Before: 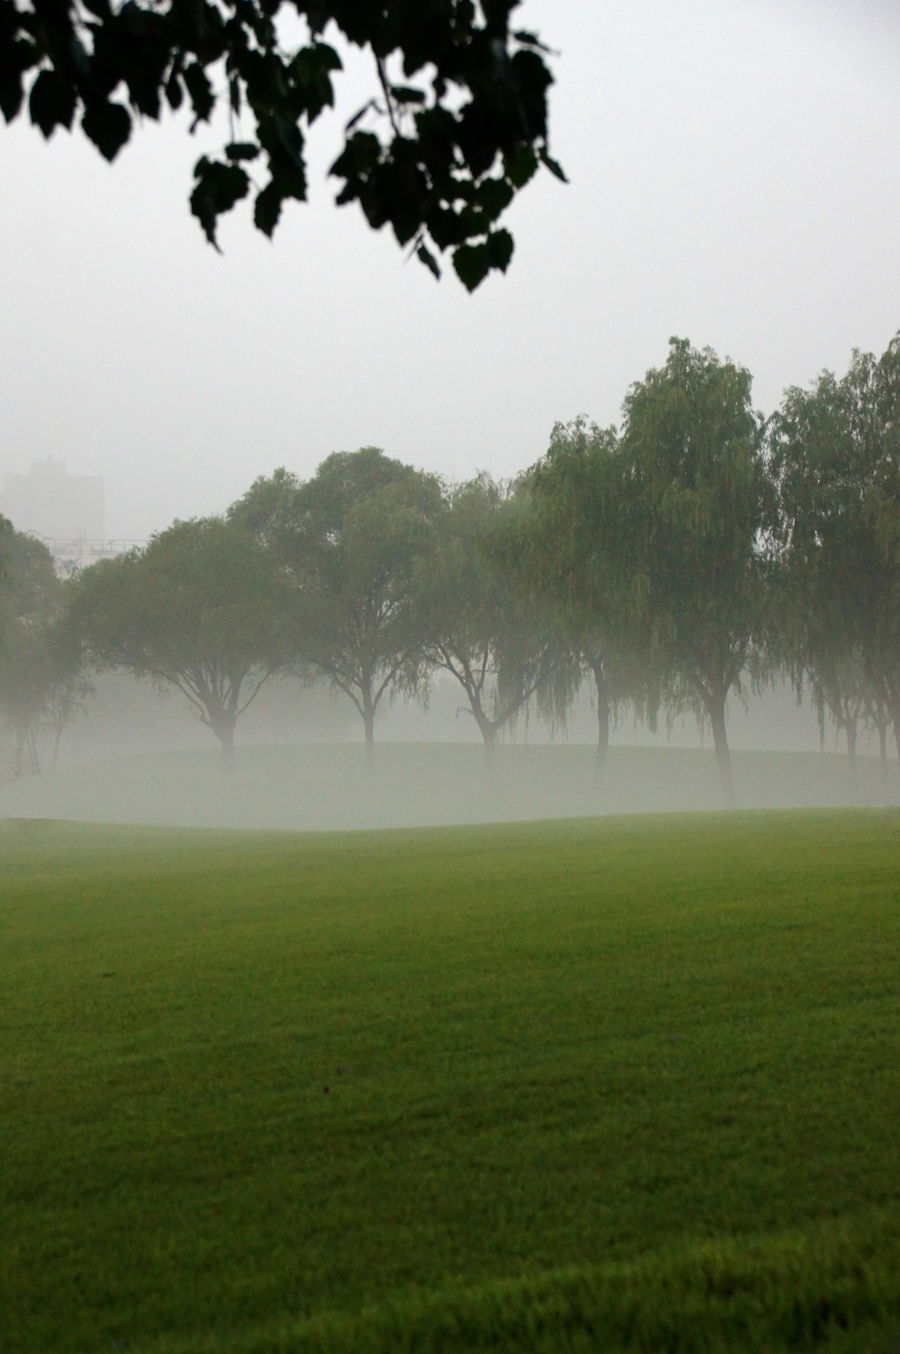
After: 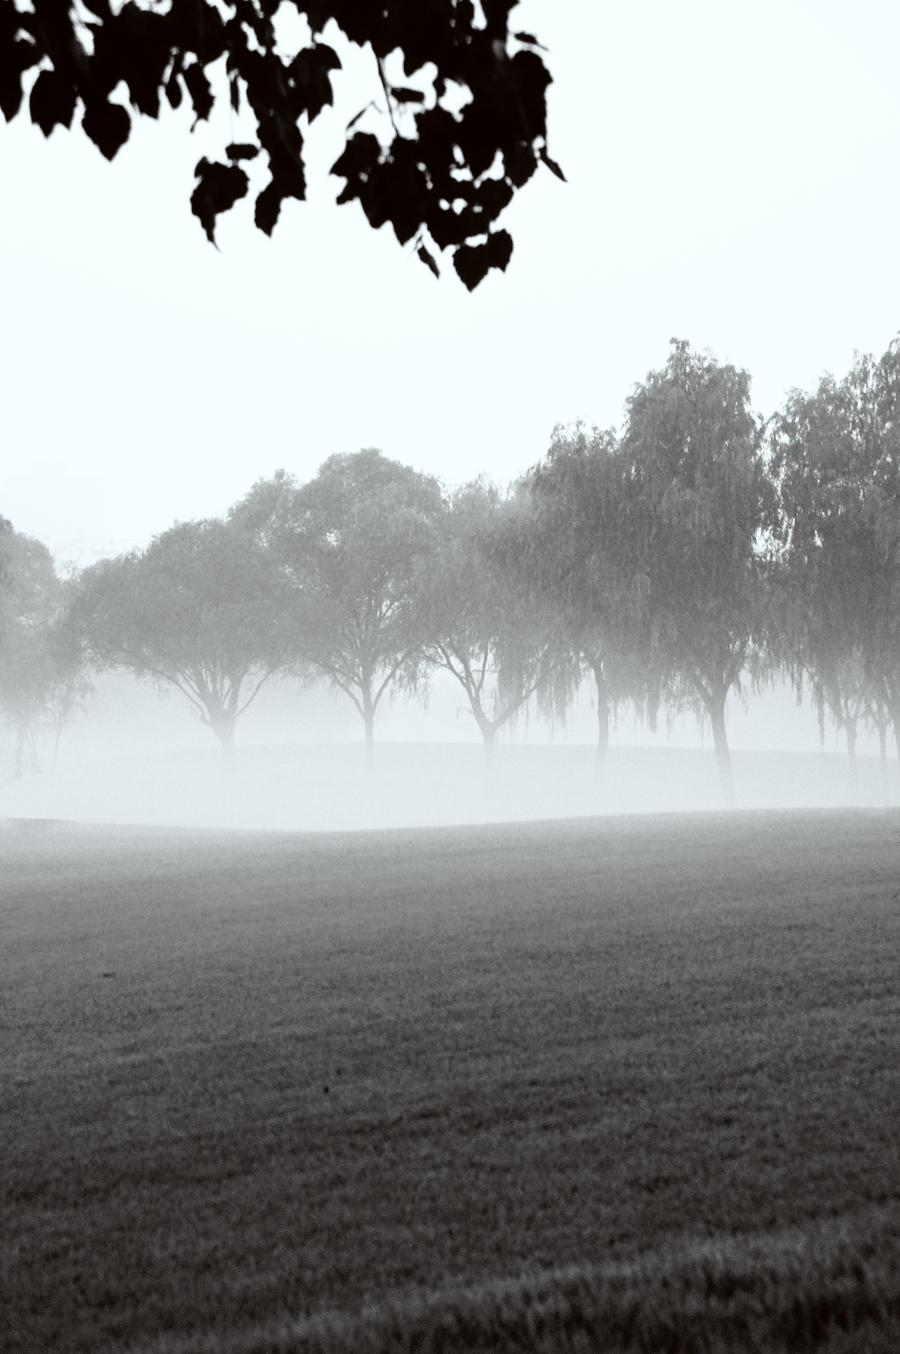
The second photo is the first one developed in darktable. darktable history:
color zones: curves: ch1 [(0, 0.469) (0.01, 0.469) (0.12, 0.446) (0.248, 0.469) (0.5, 0.5) (0.748, 0.5) (0.99, 0.469) (1, 0.469)]
color correction: highlights a* -2.9, highlights b* -2.65, shadows a* 2.5, shadows b* 3.03
color calibration: output gray [0.21, 0.42, 0.37, 0], illuminant as shot in camera, adaptation linear Bradford (ICC v4), x 0.405, y 0.405, temperature 3540.25 K
base curve: curves: ch0 [(0, 0) (0.012, 0.01) (0.073, 0.168) (0.31, 0.711) (0.645, 0.957) (1, 1)], preserve colors none
